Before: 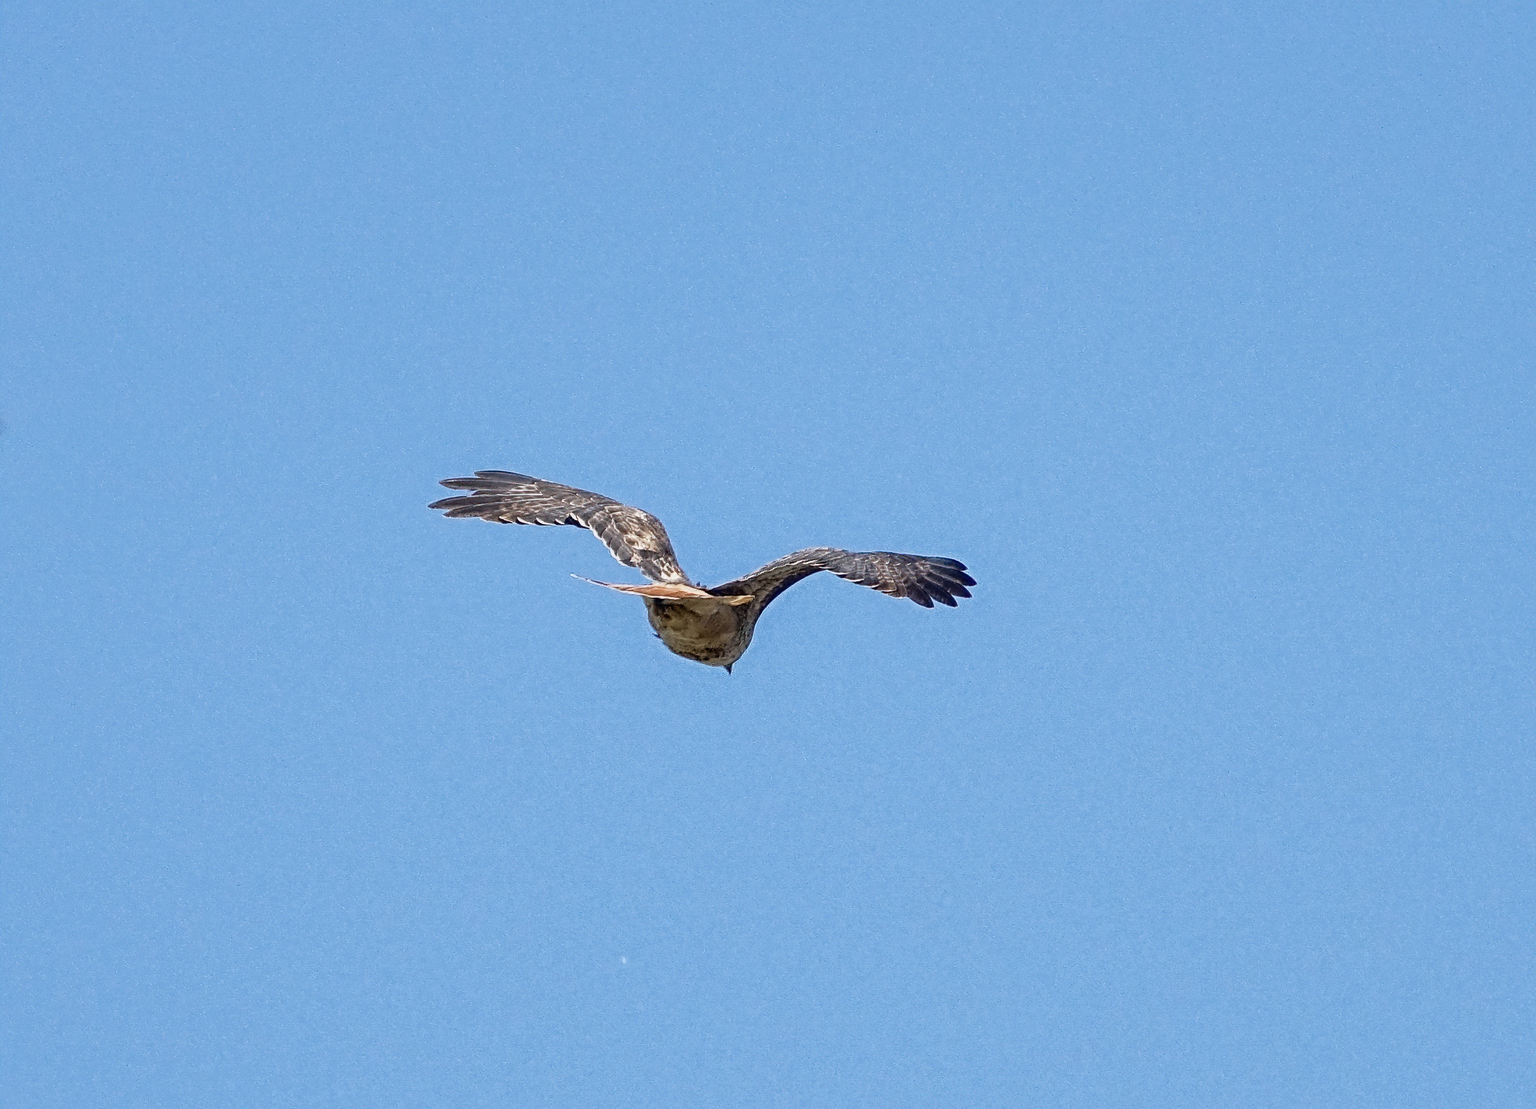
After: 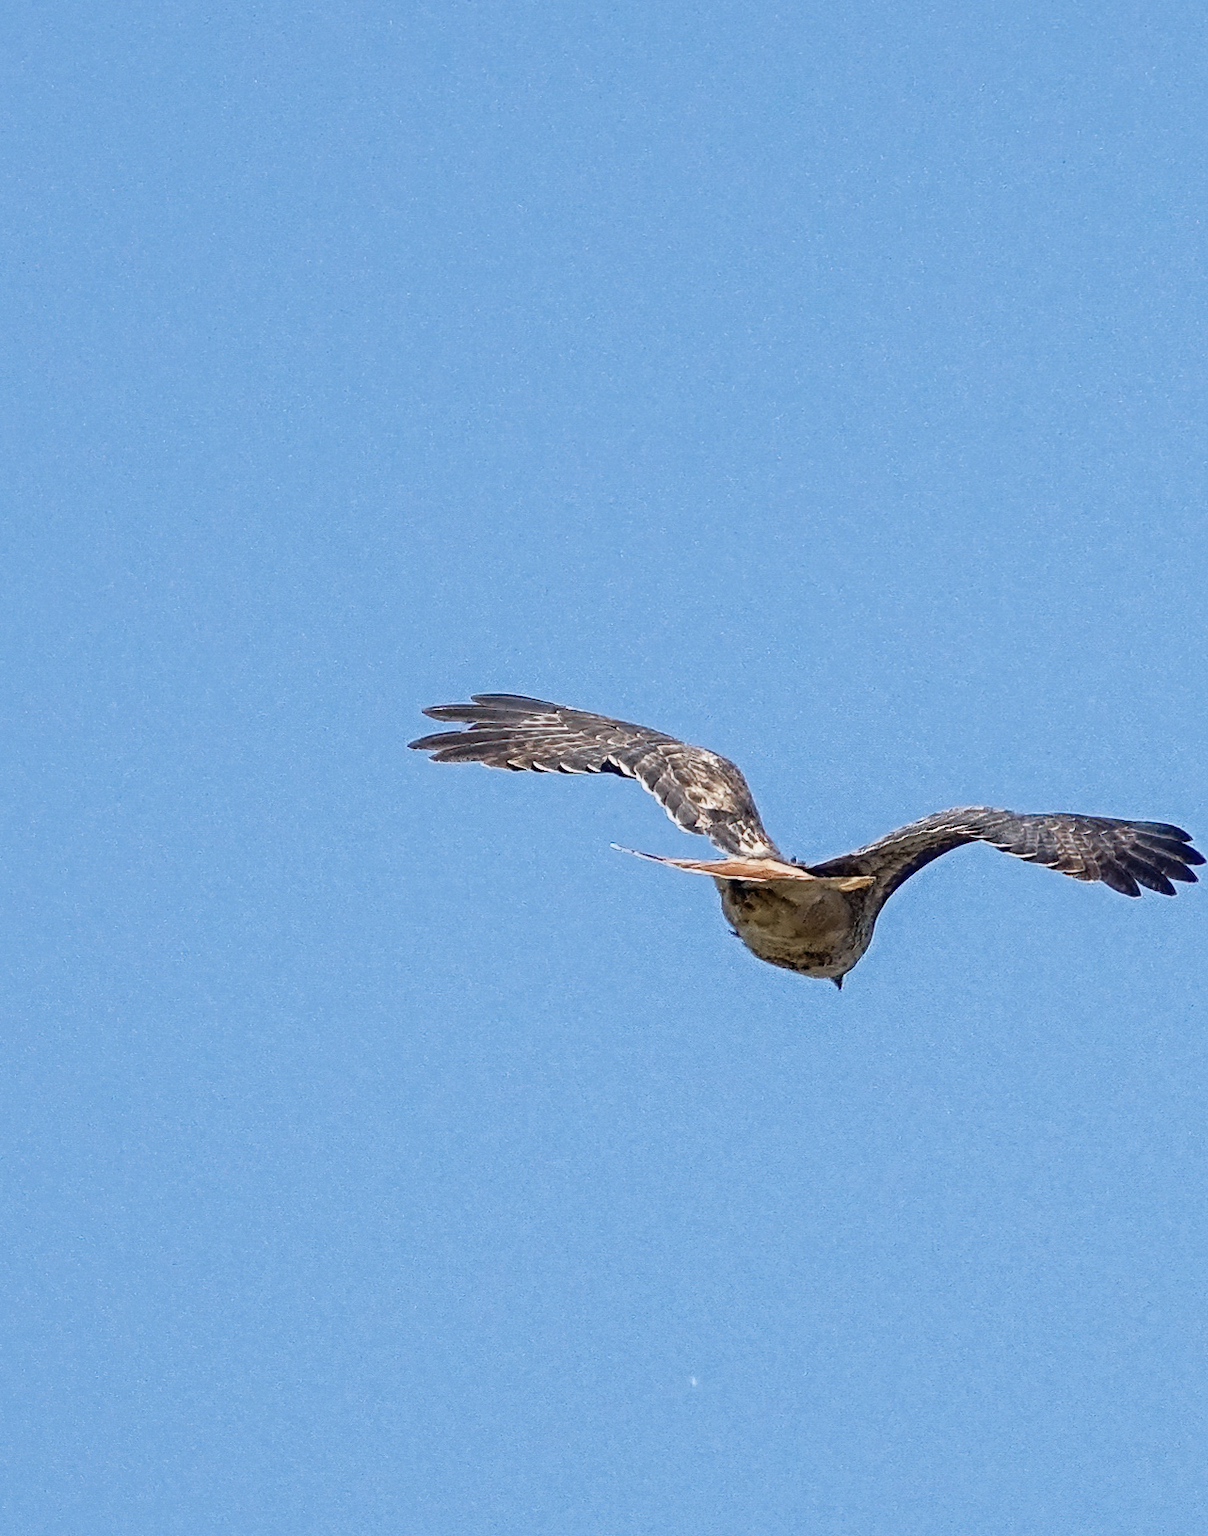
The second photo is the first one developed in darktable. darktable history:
rotate and perspective: rotation 0.062°, lens shift (vertical) 0.115, lens shift (horizontal) -0.133, crop left 0.047, crop right 0.94, crop top 0.061, crop bottom 0.94
crop: left 5.114%, right 38.589%
